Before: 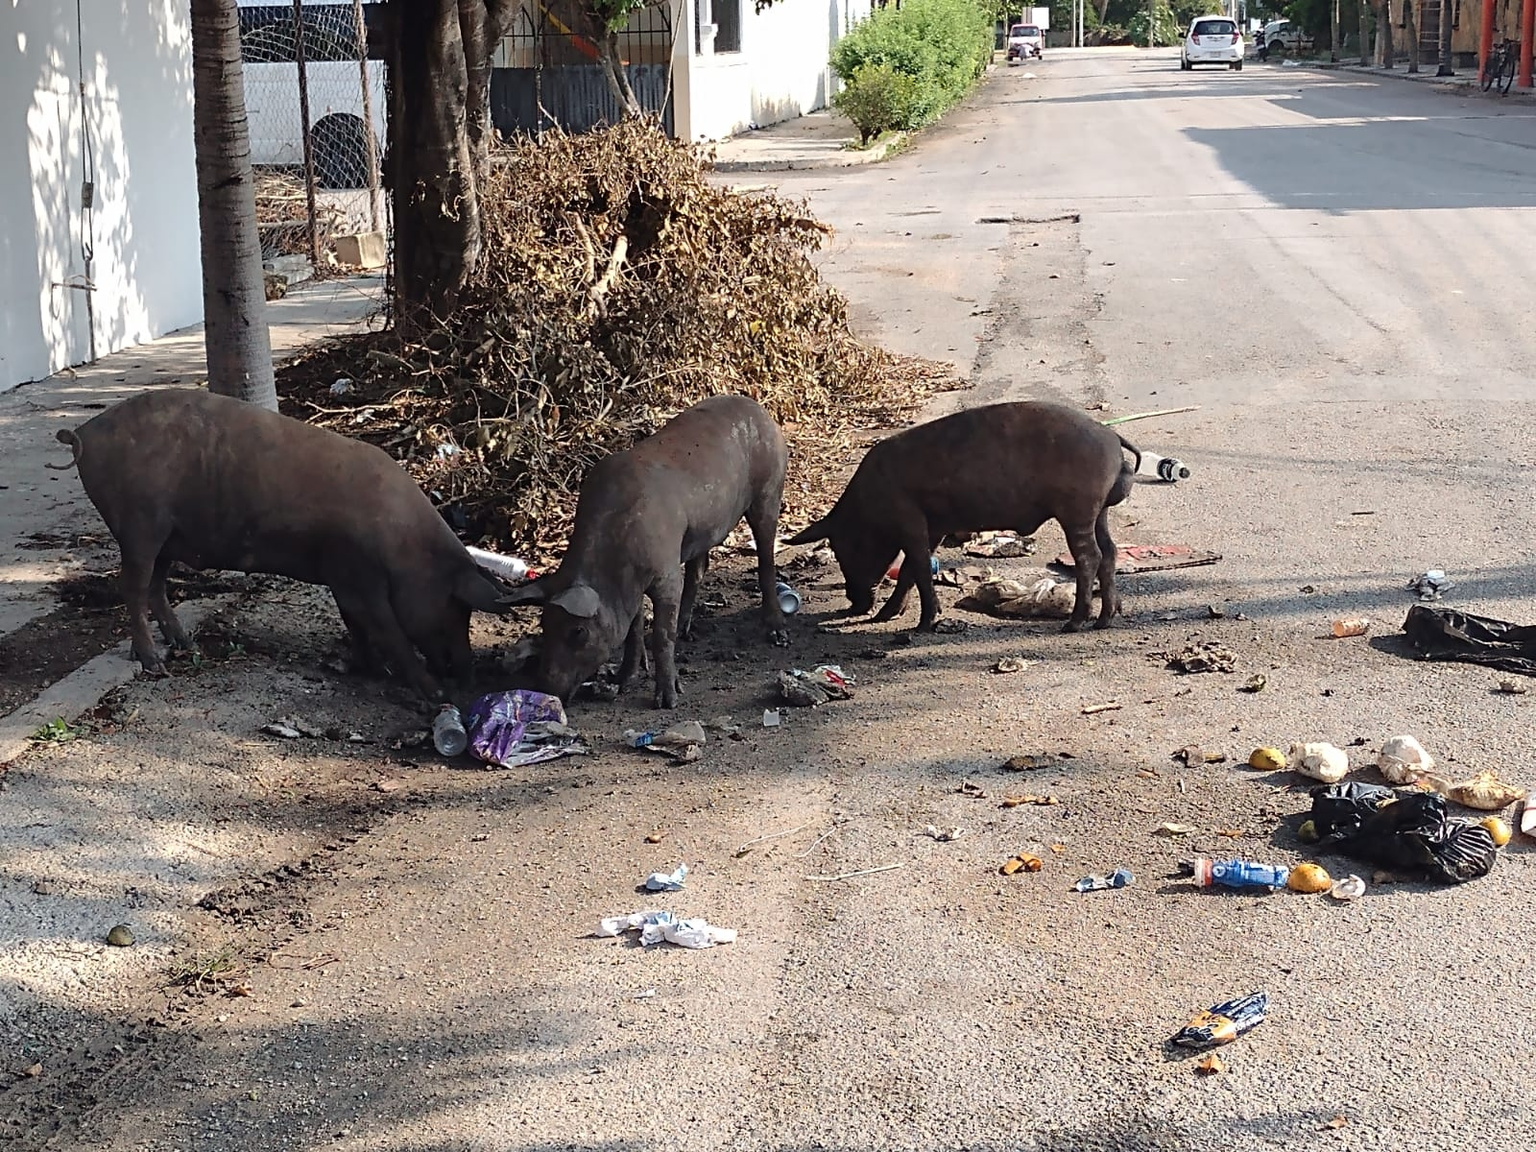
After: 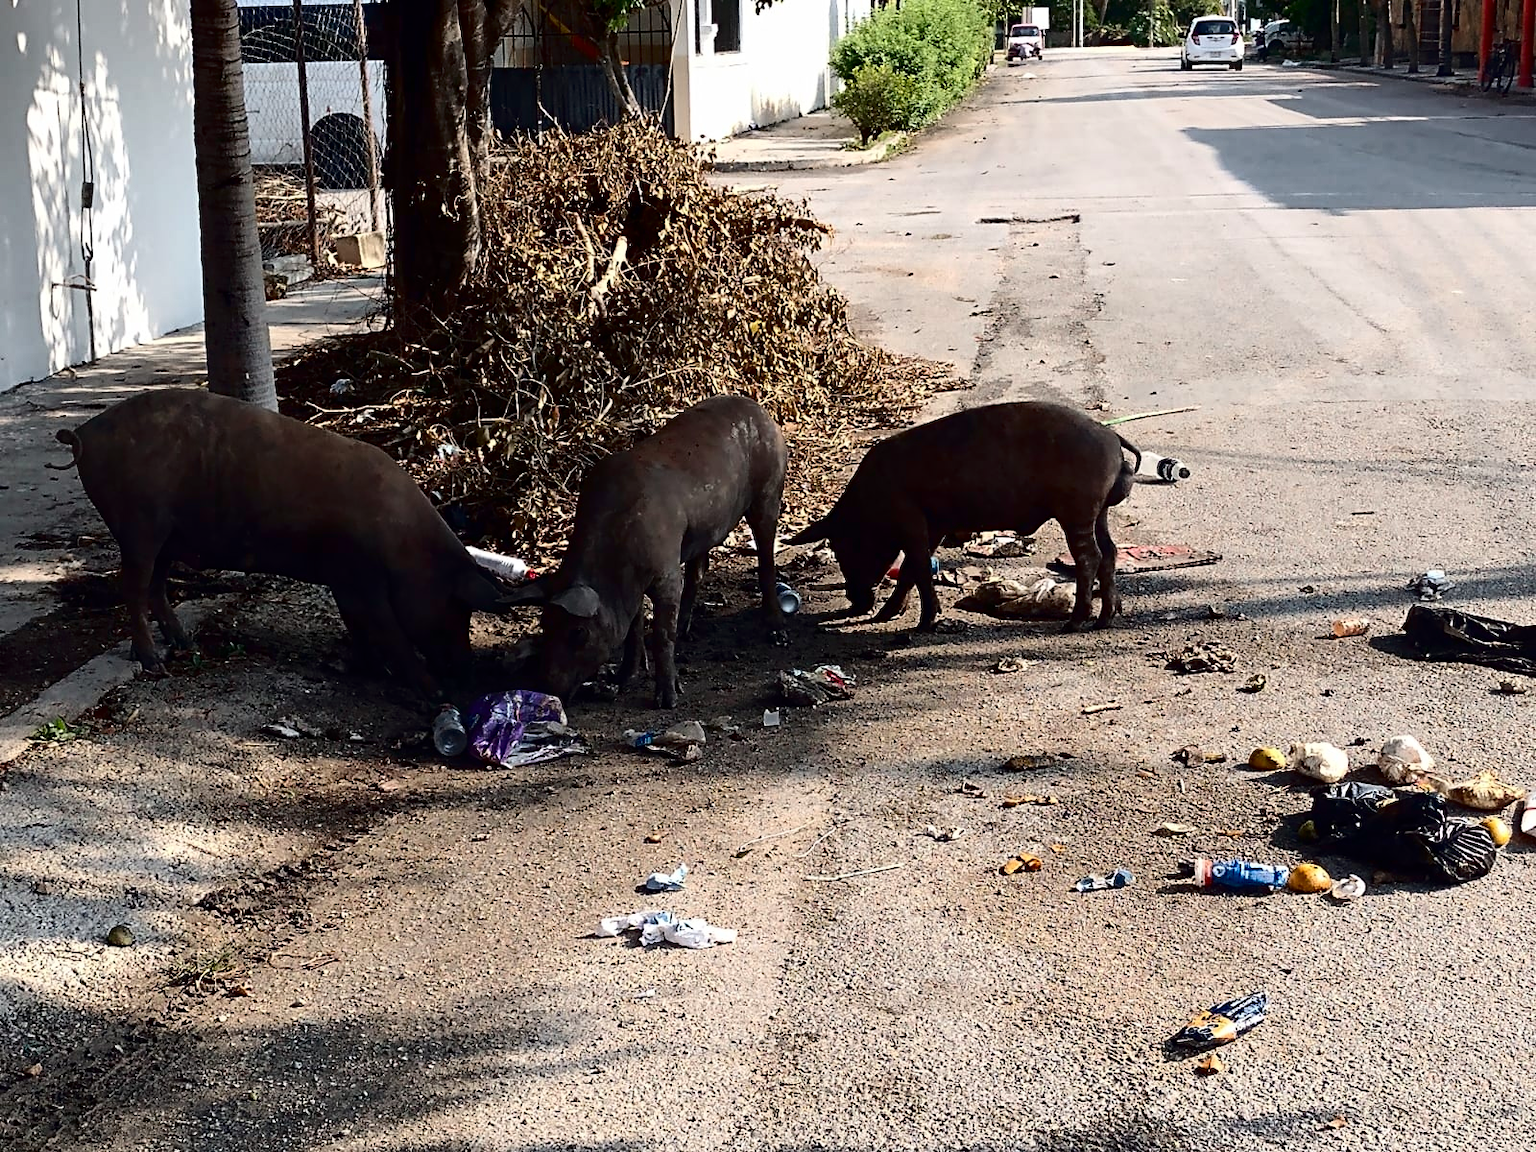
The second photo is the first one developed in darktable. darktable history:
contrast brightness saturation: contrast 0.241, brightness -0.224, saturation 0.141
